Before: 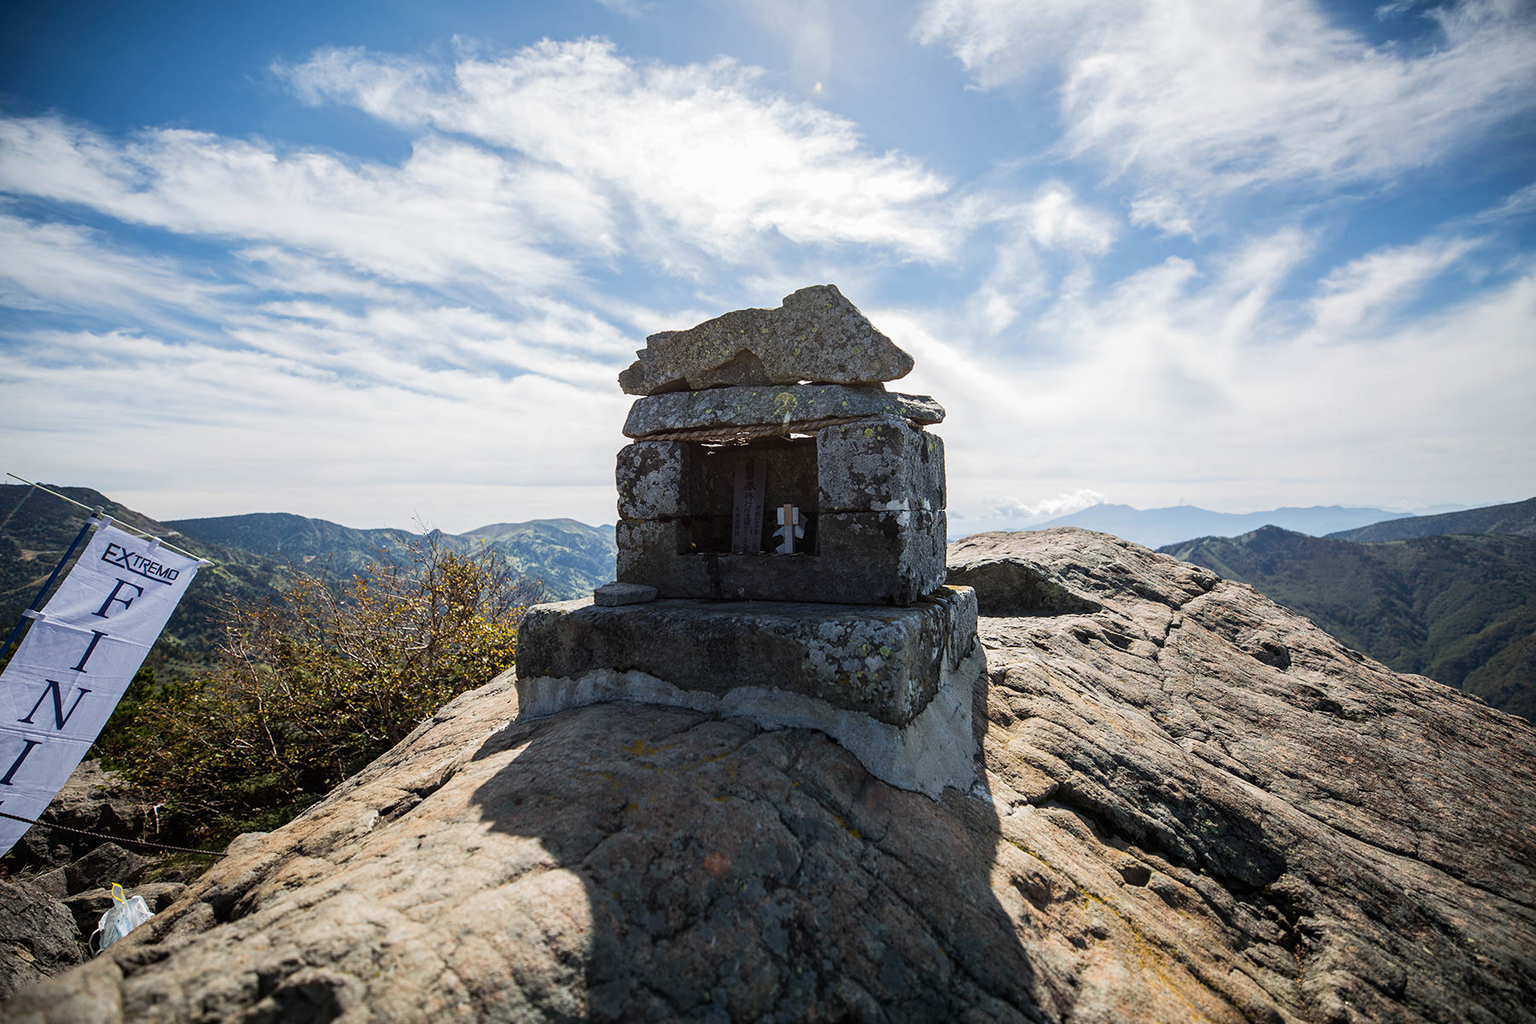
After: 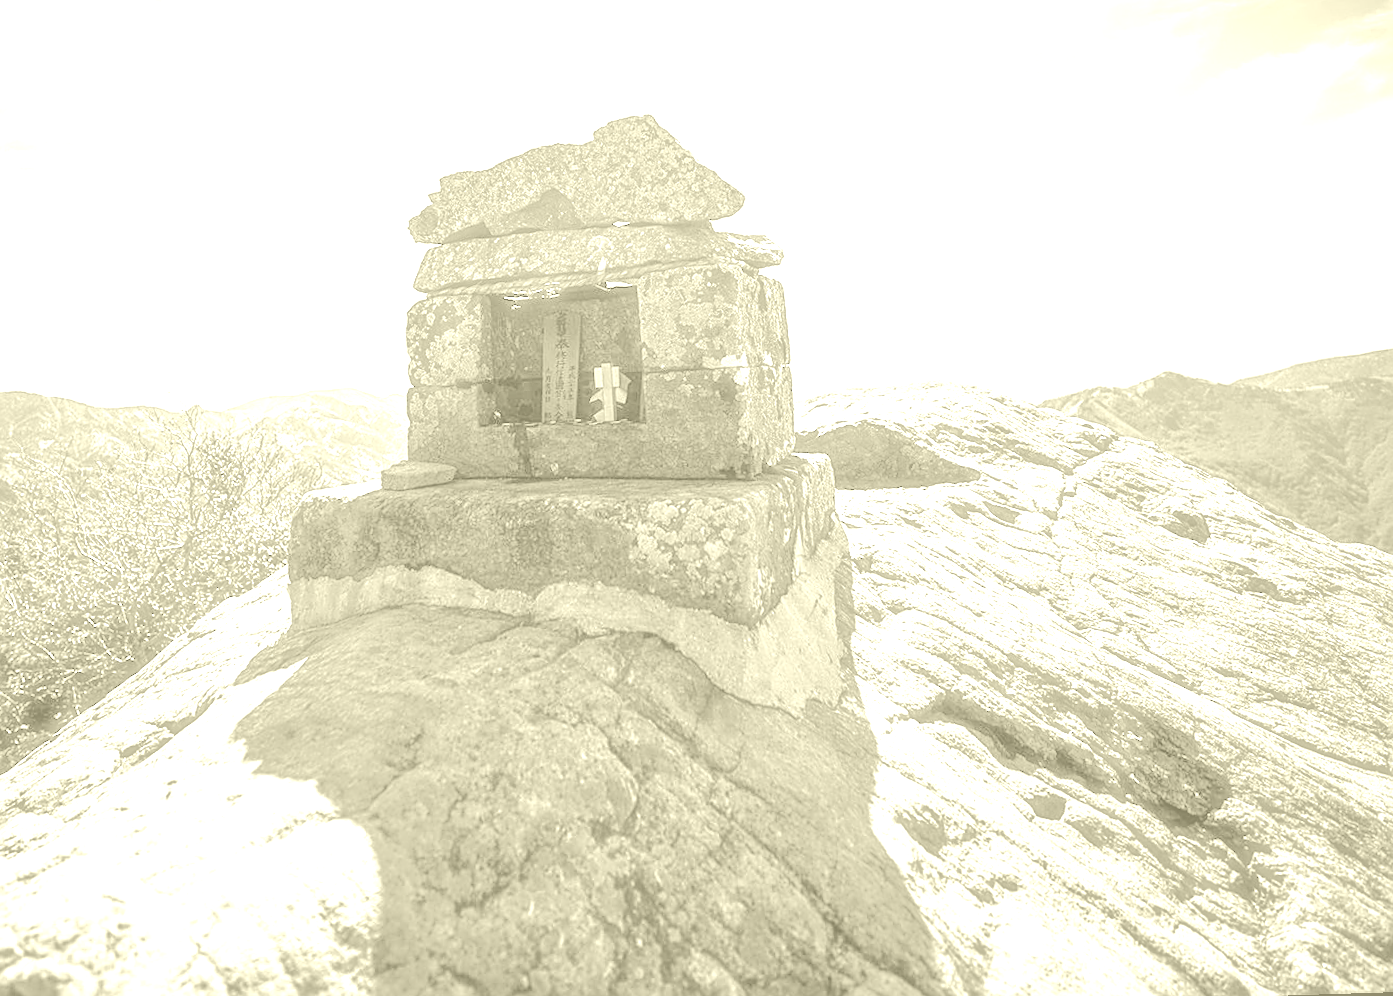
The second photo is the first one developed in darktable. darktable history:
sharpen: on, module defaults
haze removal: strength -0.1, adaptive false
rotate and perspective: rotation -1.68°, lens shift (vertical) -0.146, crop left 0.049, crop right 0.912, crop top 0.032, crop bottom 0.96
exposure: black level correction 0.001, exposure 1.646 EV, compensate exposure bias true, compensate highlight preservation false
local contrast: detail 130%
colorize: hue 43.2°, saturation 40%, version 1
tone equalizer: -7 EV 0.15 EV, -6 EV 0.6 EV, -5 EV 1.15 EV, -4 EV 1.33 EV, -3 EV 1.15 EV, -2 EV 0.6 EV, -1 EV 0.15 EV, mask exposure compensation -0.5 EV
crop: left 16.315%, top 14.246%
